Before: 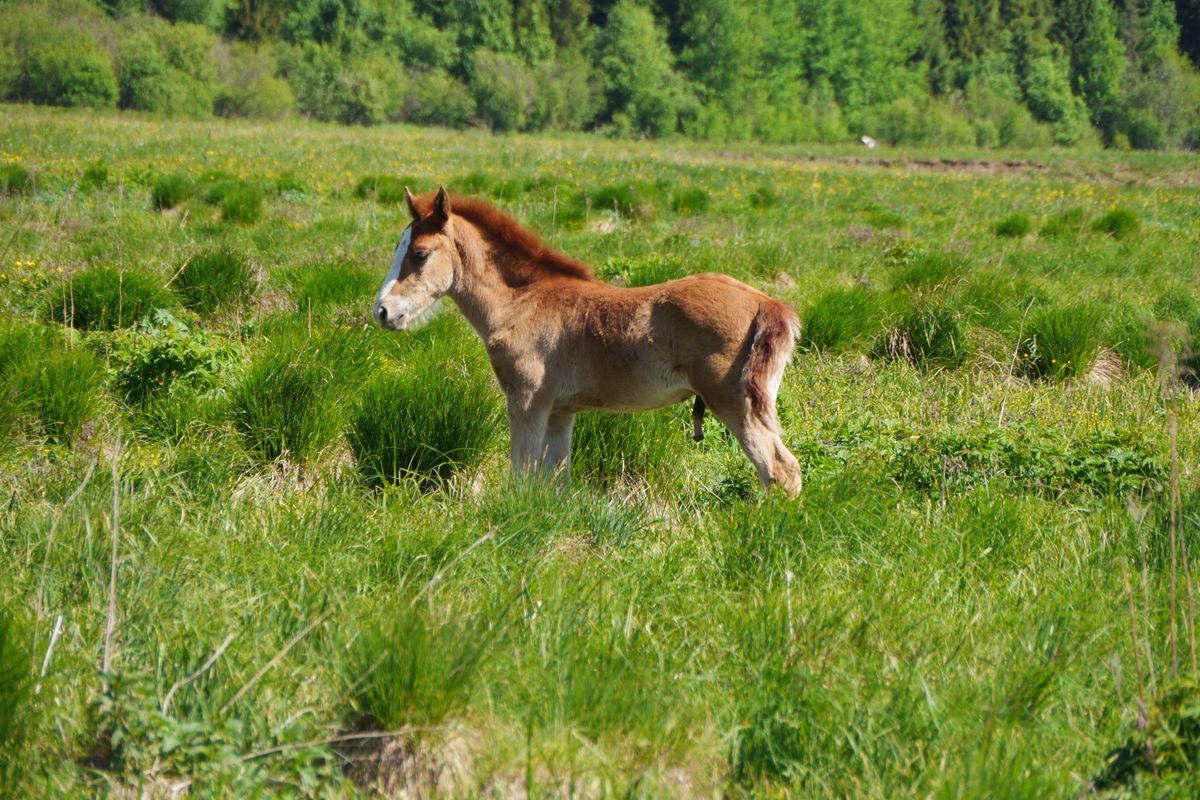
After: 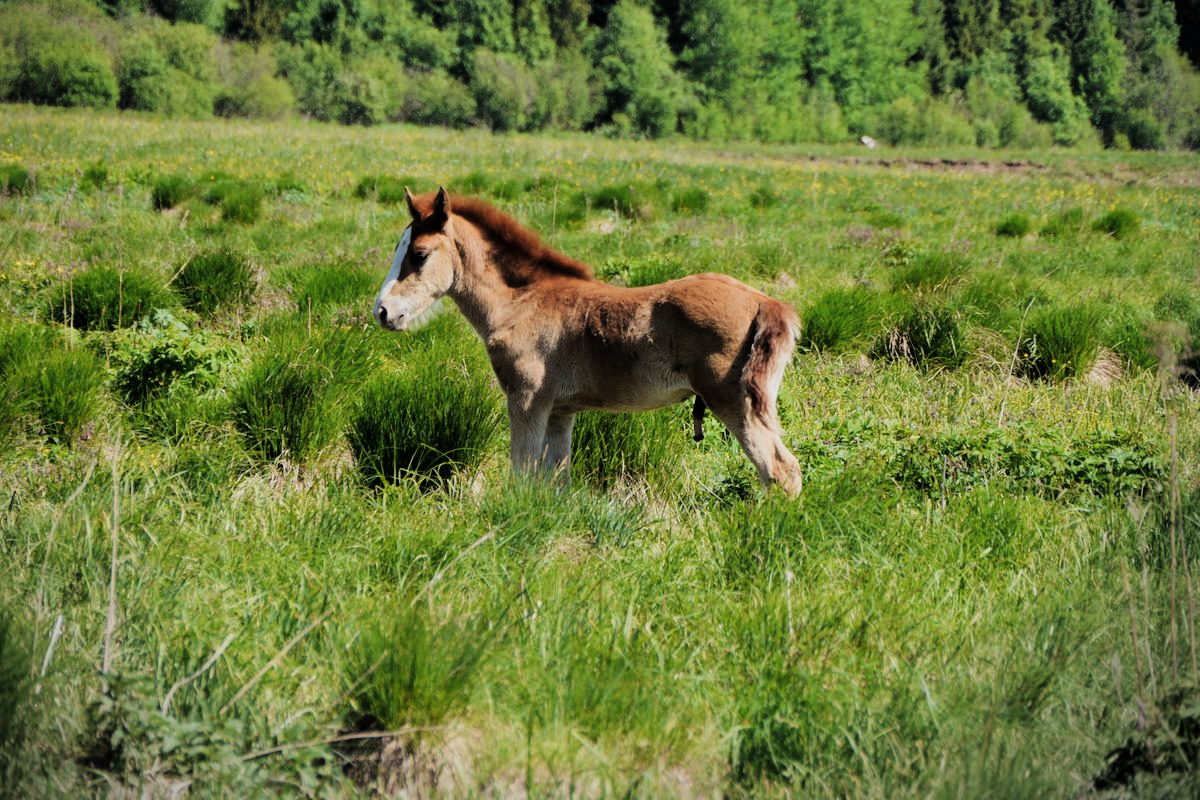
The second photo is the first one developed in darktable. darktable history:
tone equalizer: on, module defaults
vignetting: fall-off start 97.24%, center (-0.057, -0.354), width/height ratio 1.185
filmic rgb: black relative exposure -7.5 EV, white relative exposure 5 EV, hardness 3.34, contrast 1.298, add noise in highlights 0.101, color science v4 (2020), type of noise poissonian
